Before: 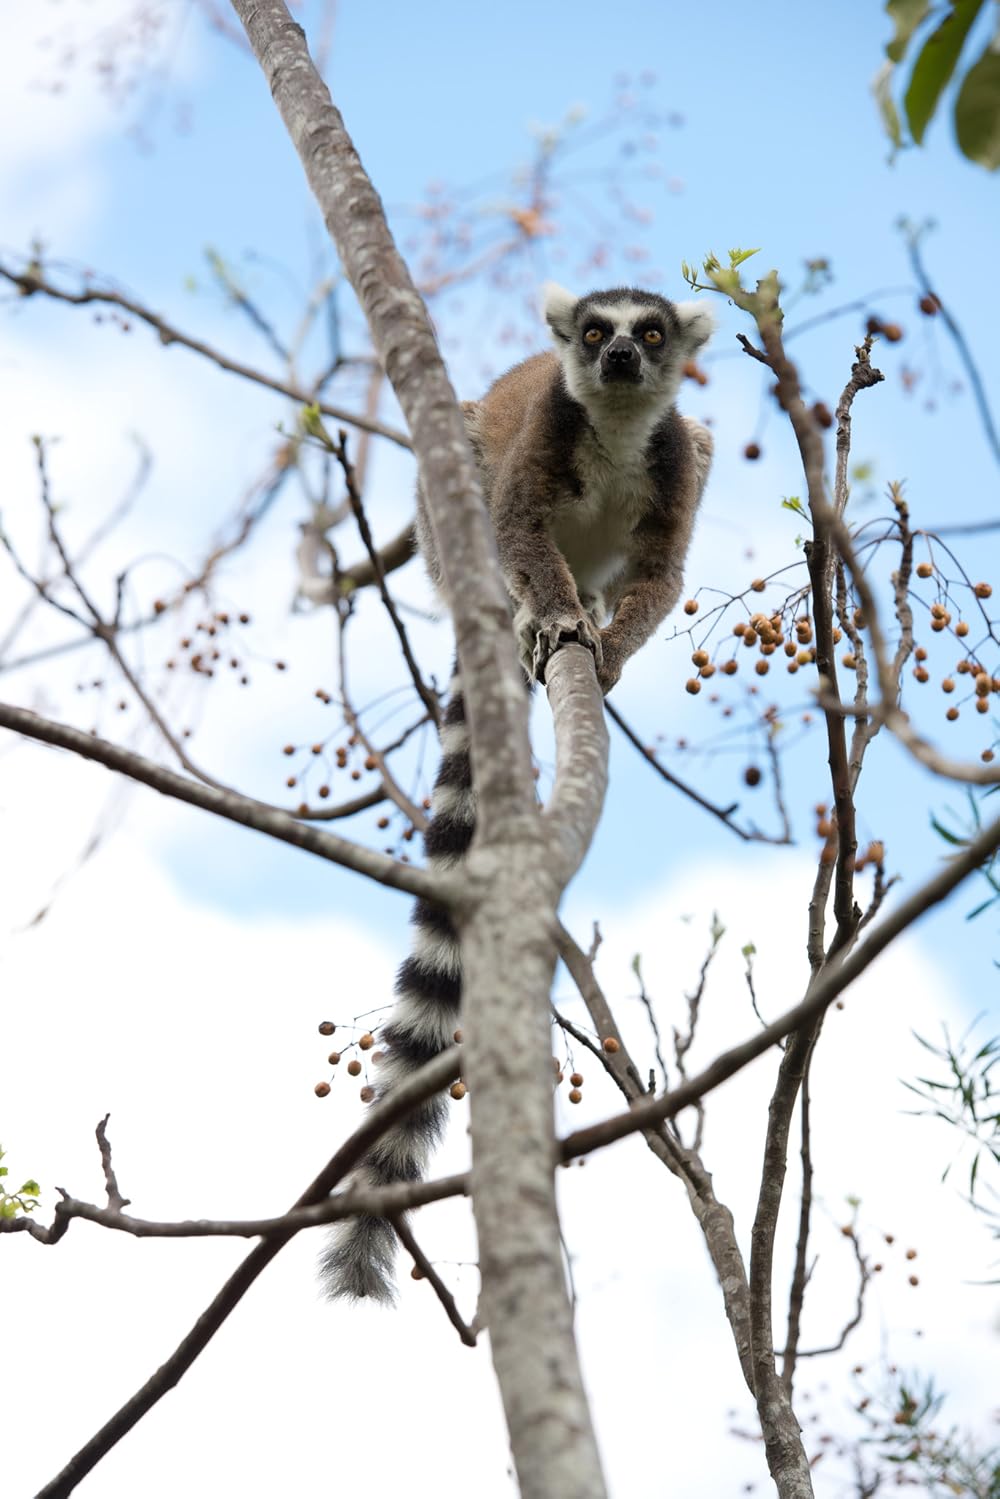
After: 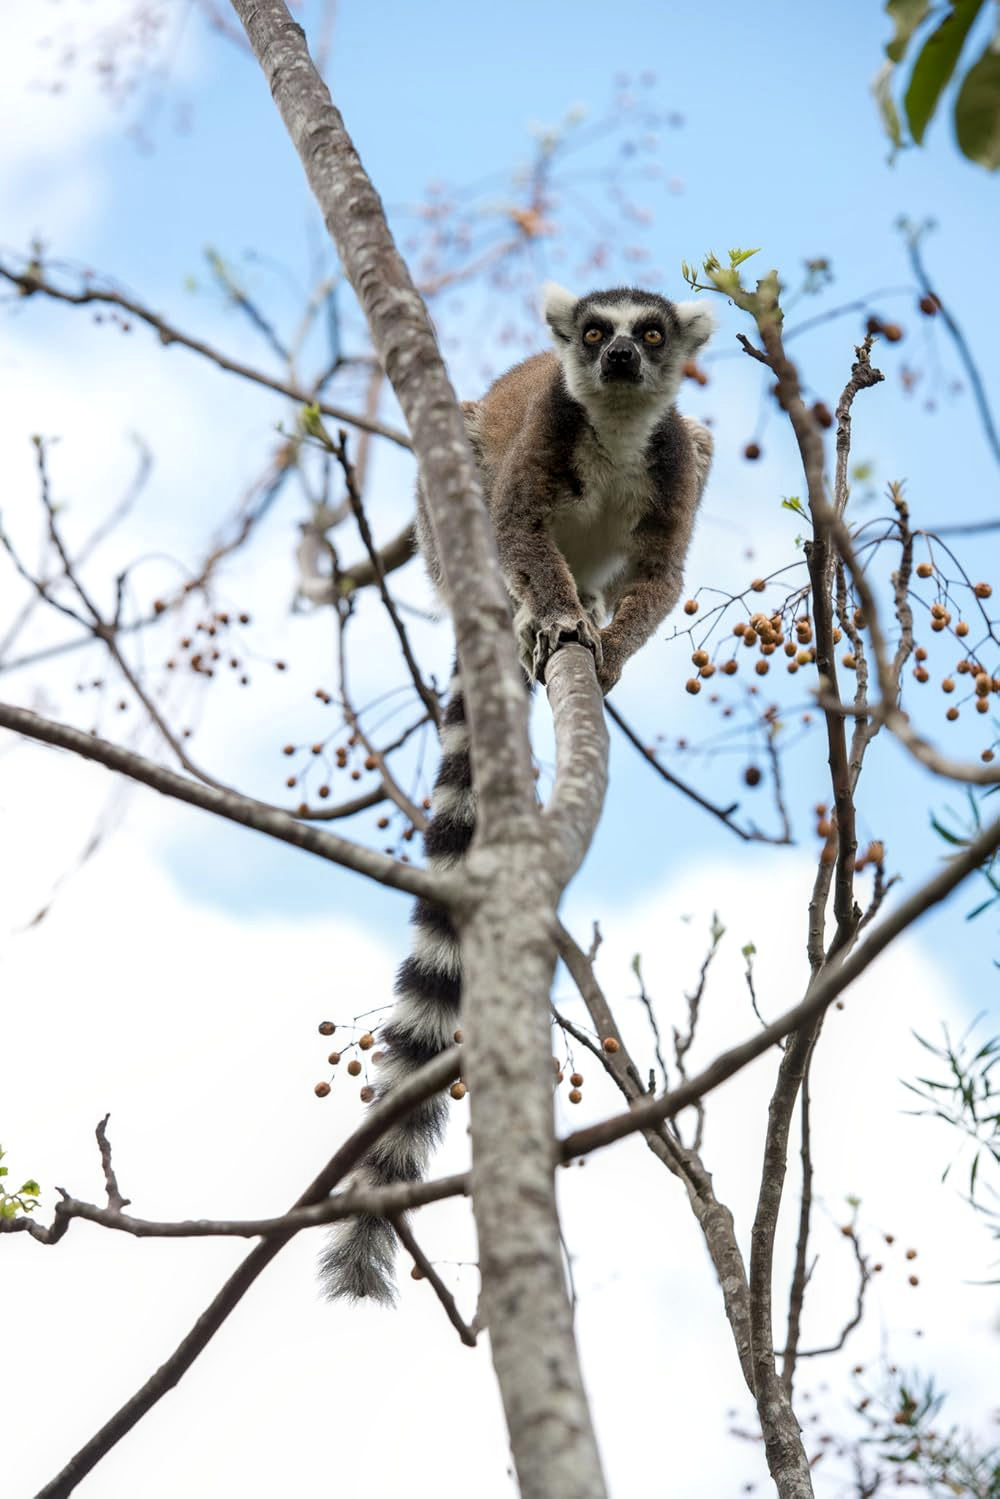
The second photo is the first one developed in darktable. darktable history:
local contrast: on, module defaults
color correction: highlights a* -0.137, highlights b* 0.137
tone equalizer: -7 EV 0.13 EV, smoothing diameter 25%, edges refinement/feathering 10, preserve details guided filter
